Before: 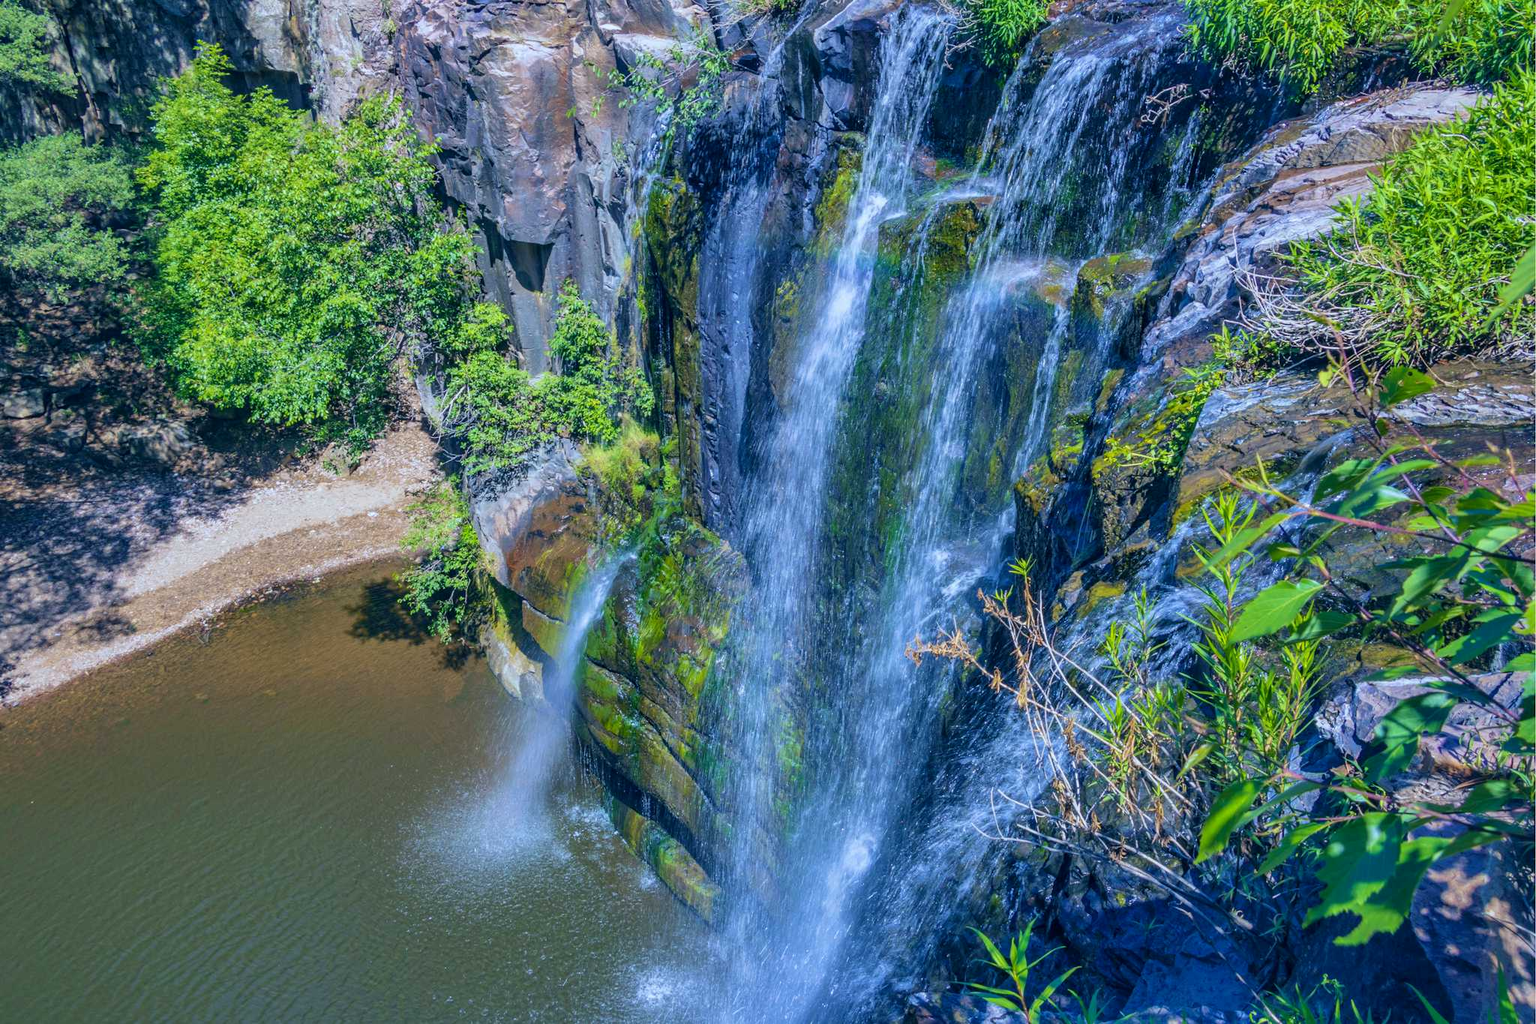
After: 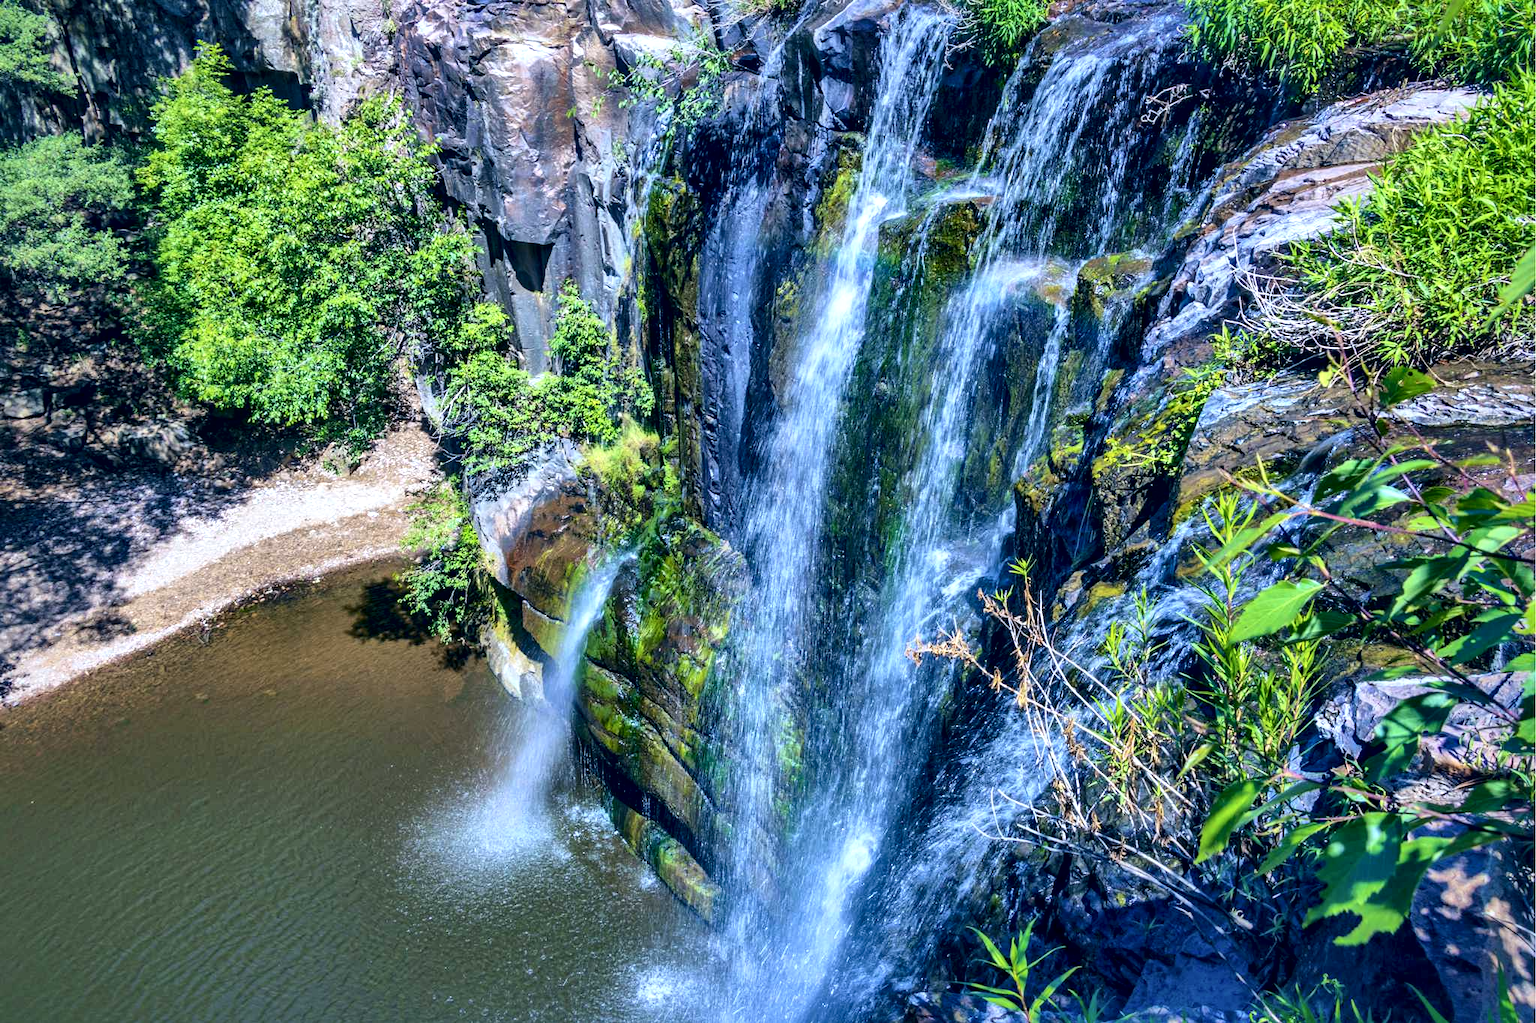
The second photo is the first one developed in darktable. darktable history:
local contrast: mode bilateral grid, contrast 70, coarseness 75, detail 180%, midtone range 0.2
tone equalizer: -8 EV -0.439 EV, -7 EV -0.397 EV, -6 EV -0.331 EV, -5 EV -0.192 EV, -3 EV 0.222 EV, -2 EV 0.358 EV, -1 EV 0.377 EV, +0 EV 0.386 EV, smoothing diameter 2.1%, edges refinement/feathering 21.07, mask exposure compensation -1.57 EV, filter diffusion 5
